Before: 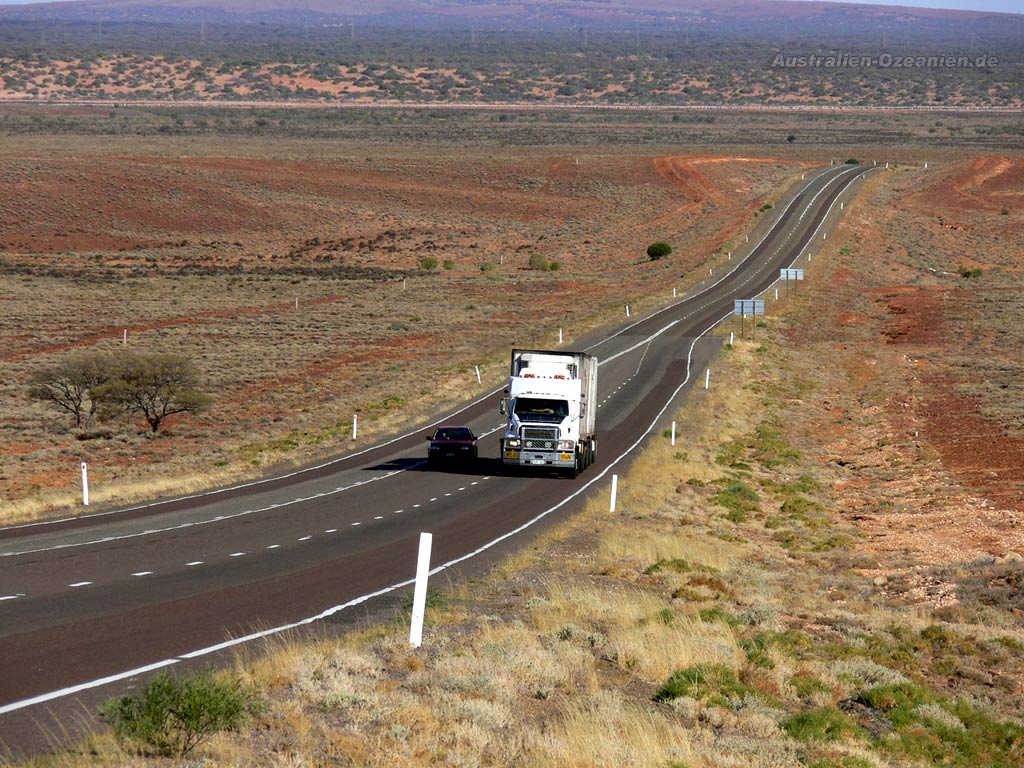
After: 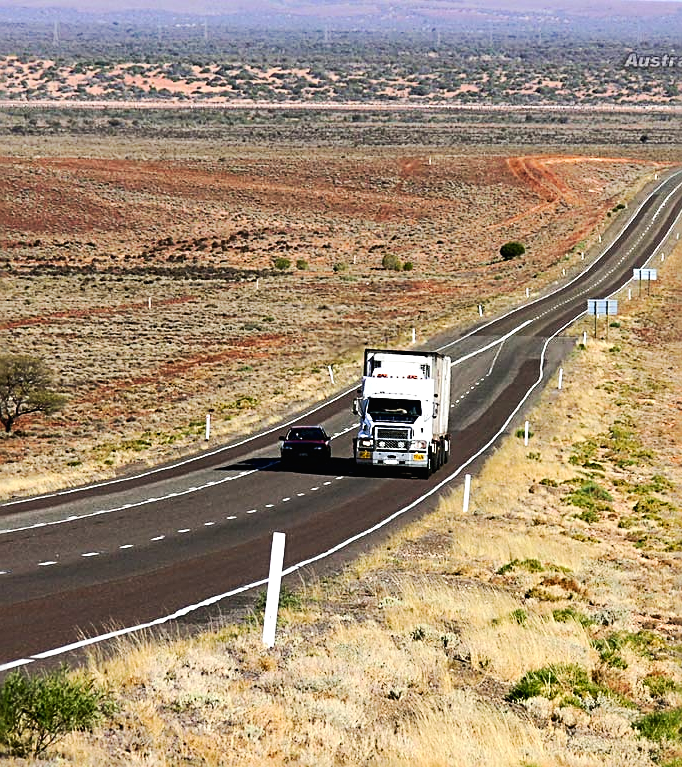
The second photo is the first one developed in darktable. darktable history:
sharpen: radius 2.548, amount 0.636
crop and rotate: left 14.389%, right 18.925%
tone curve: curves: ch0 [(0, 0.01) (0.037, 0.032) (0.131, 0.108) (0.275, 0.256) (0.483, 0.512) (0.61, 0.665) (0.696, 0.742) (0.792, 0.819) (0.911, 0.925) (0.997, 0.995)]; ch1 [(0, 0) (0.301, 0.3) (0.423, 0.421) (0.492, 0.488) (0.507, 0.503) (0.53, 0.532) (0.573, 0.586) (0.683, 0.702) (0.746, 0.77) (1, 1)]; ch2 [(0, 0) (0.246, 0.233) (0.36, 0.352) (0.415, 0.415) (0.485, 0.487) (0.502, 0.504) (0.525, 0.518) (0.539, 0.539) (0.587, 0.594) (0.636, 0.652) (0.711, 0.729) (0.845, 0.855) (0.998, 0.977)], preserve colors none
tone equalizer: -8 EV 0.016 EV, -7 EV -0.012 EV, -6 EV 0.039 EV, -5 EV 0.042 EV, -4 EV 0.313 EV, -3 EV 0.632 EV, -2 EV 0.573 EV, -1 EV 0.195 EV, +0 EV 0.039 EV, edges refinement/feathering 500, mask exposure compensation -1.57 EV, preserve details no
